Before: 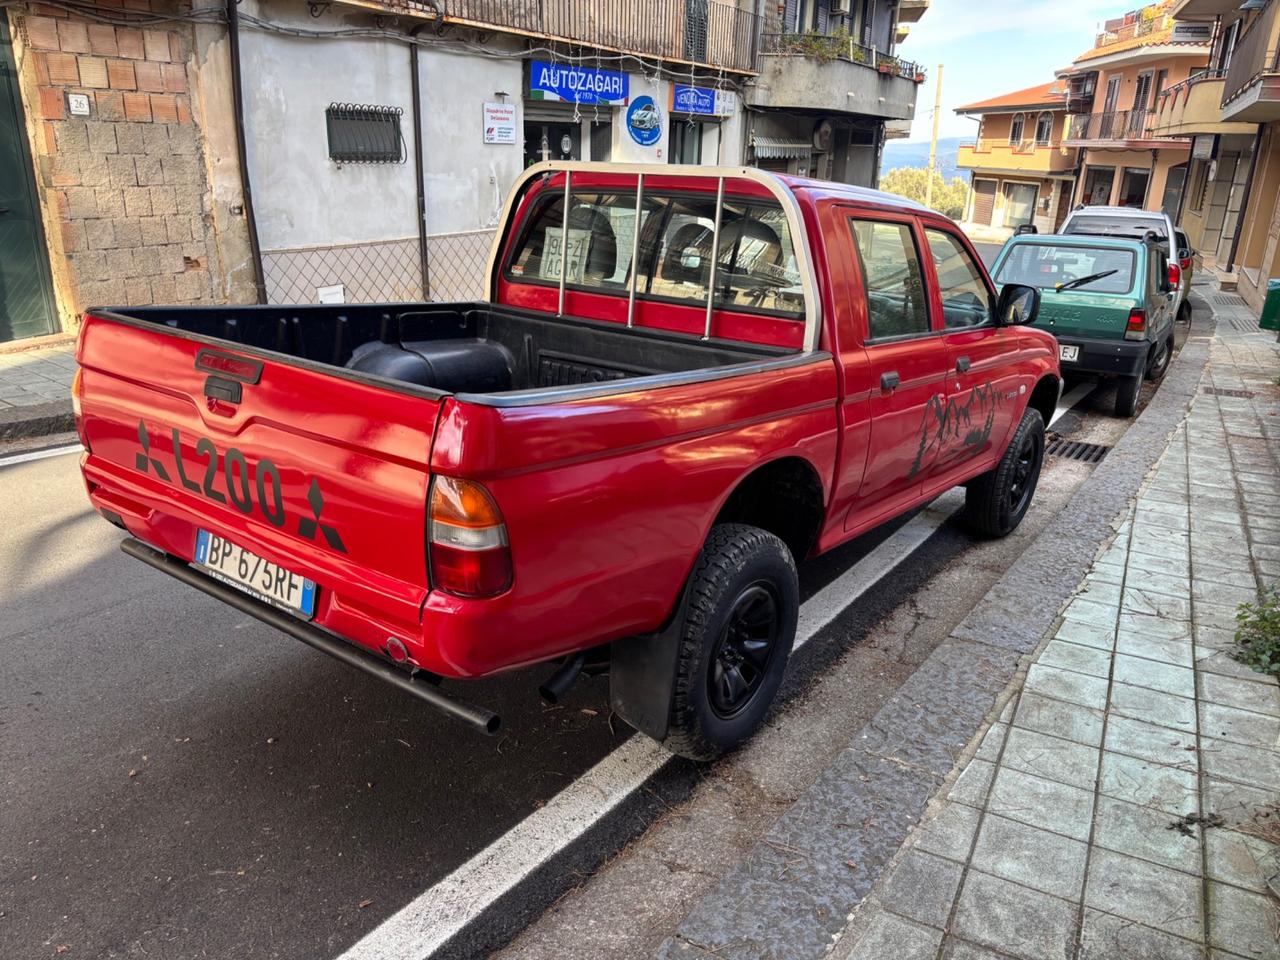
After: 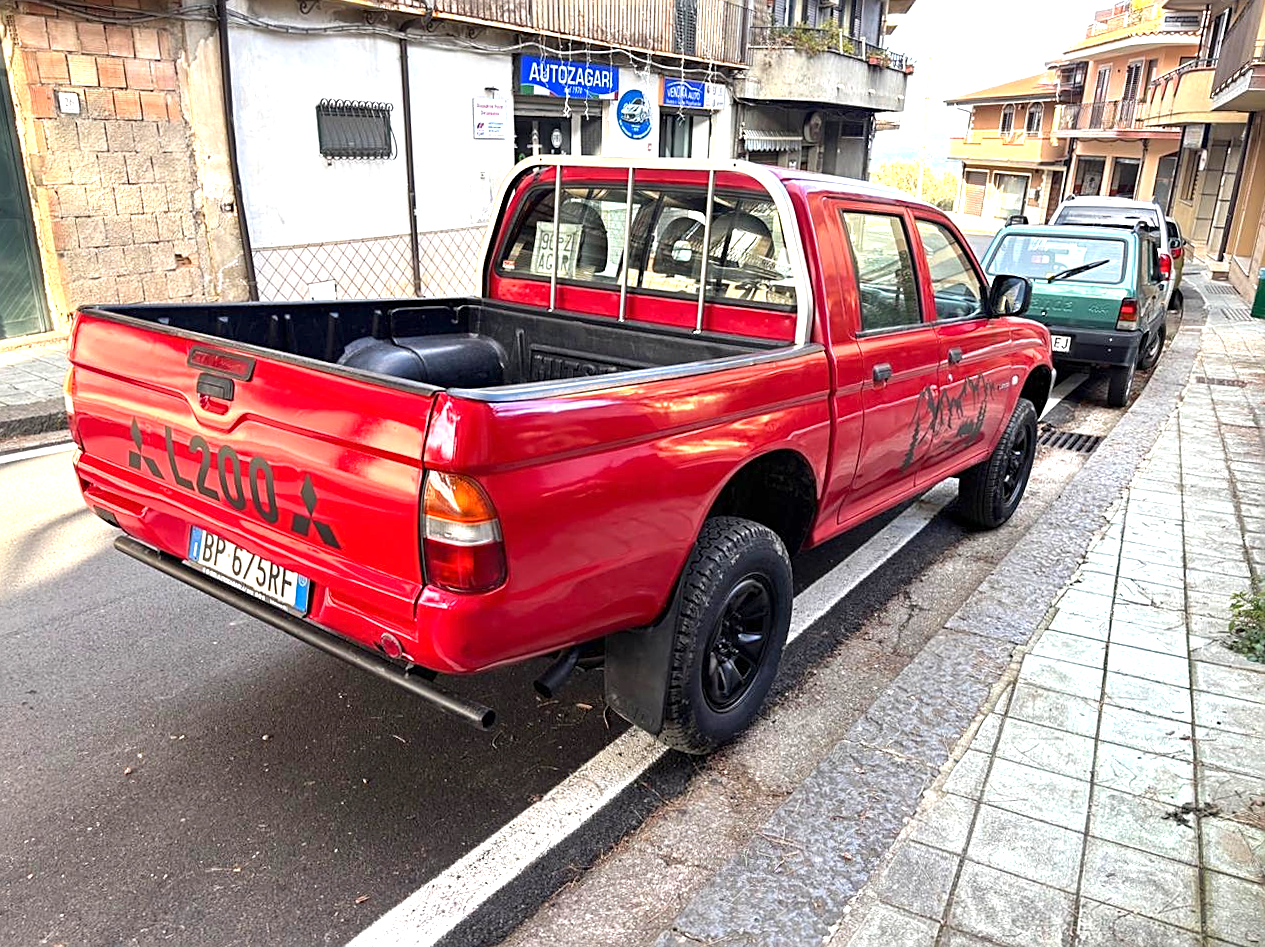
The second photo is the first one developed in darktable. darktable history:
sharpen: amount 0.6
rotate and perspective: rotation -0.45°, automatic cropping original format, crop left 0.008, crop right 0.992, crop top 0.012, crop bottom 0.988
exposure: exposure 1 EV, compensate highlight preservation false
